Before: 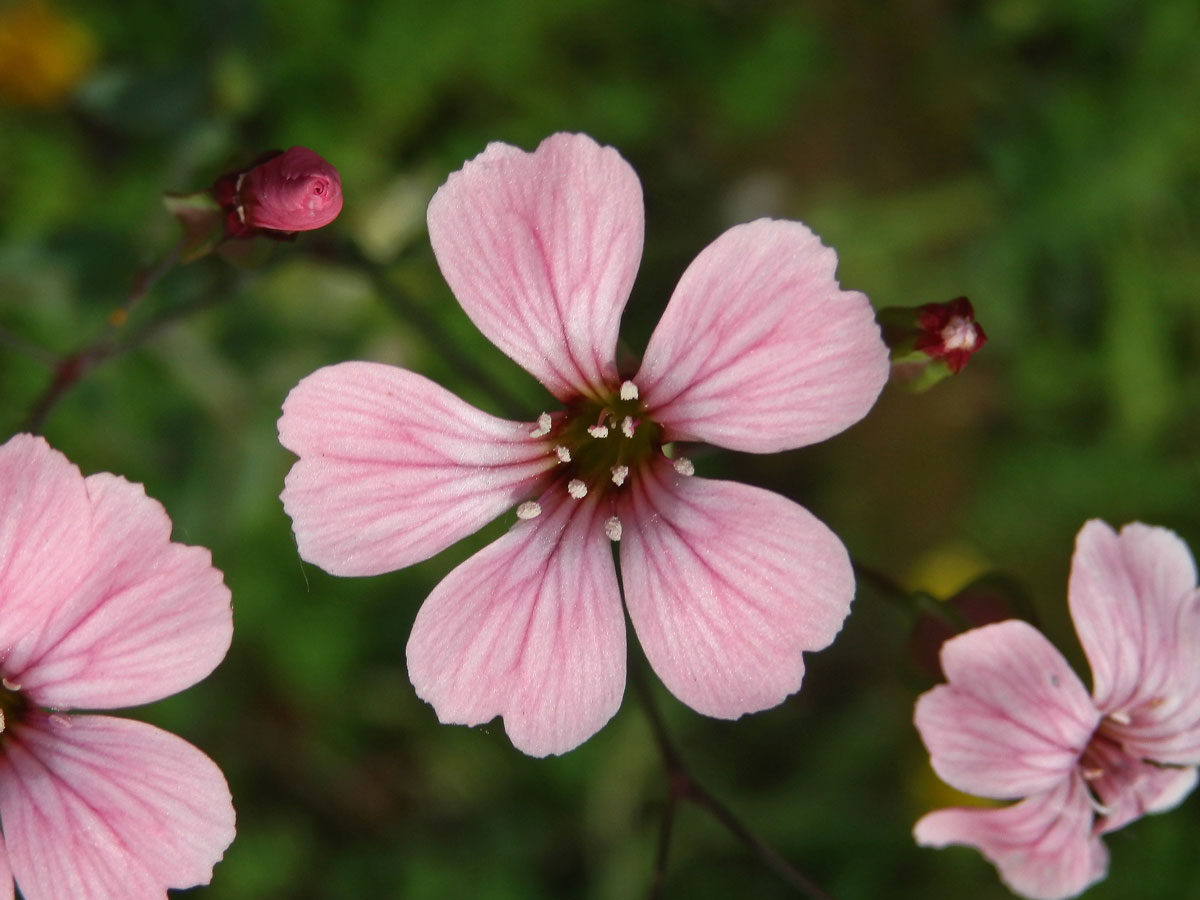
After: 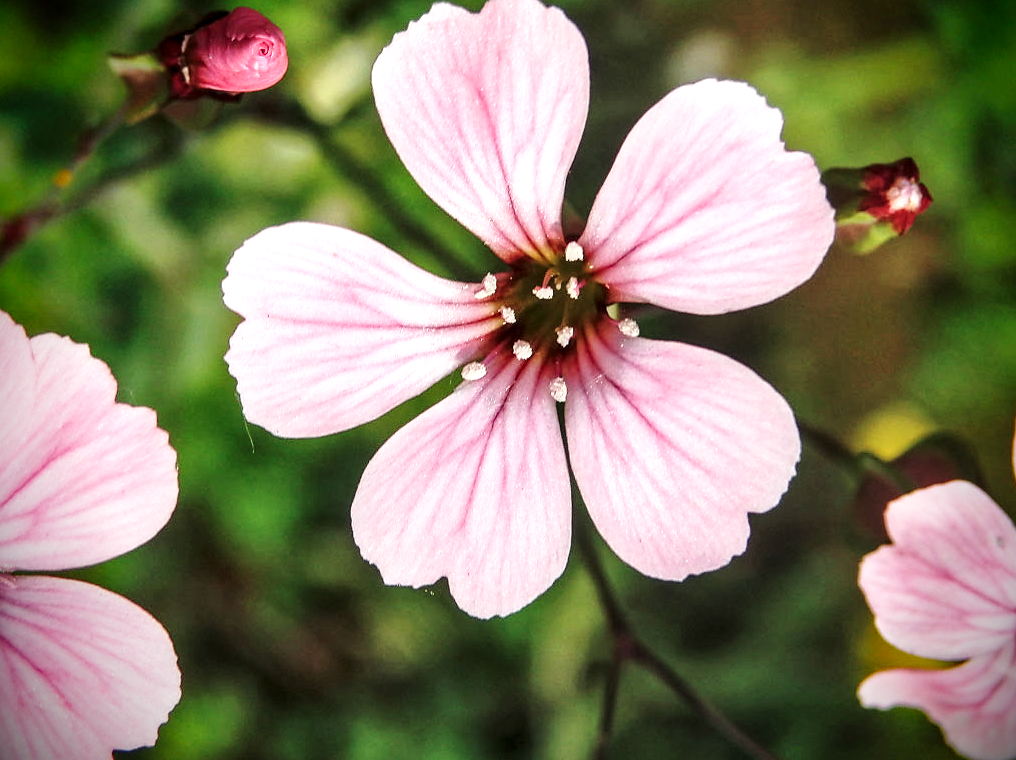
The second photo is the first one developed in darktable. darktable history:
base curve: curves: ch0 [(0, 0) (0.028, 0.03) (0.121, 0.232) (0.46, 0.748) (0.859, 0.968) (1, 1)], preserve colors none
contrast brightness saturation: brightness 0.151
sharpen: radius 1.873, amount 0.399, threshold 1.64
crop and rotate: left 4.611%, top 15.546%, right 10.694%
local contrast: highlights 60%, shadows 60%, detail 160%
vignetting: brightness -0.985, saturation 0.495, unbound false
